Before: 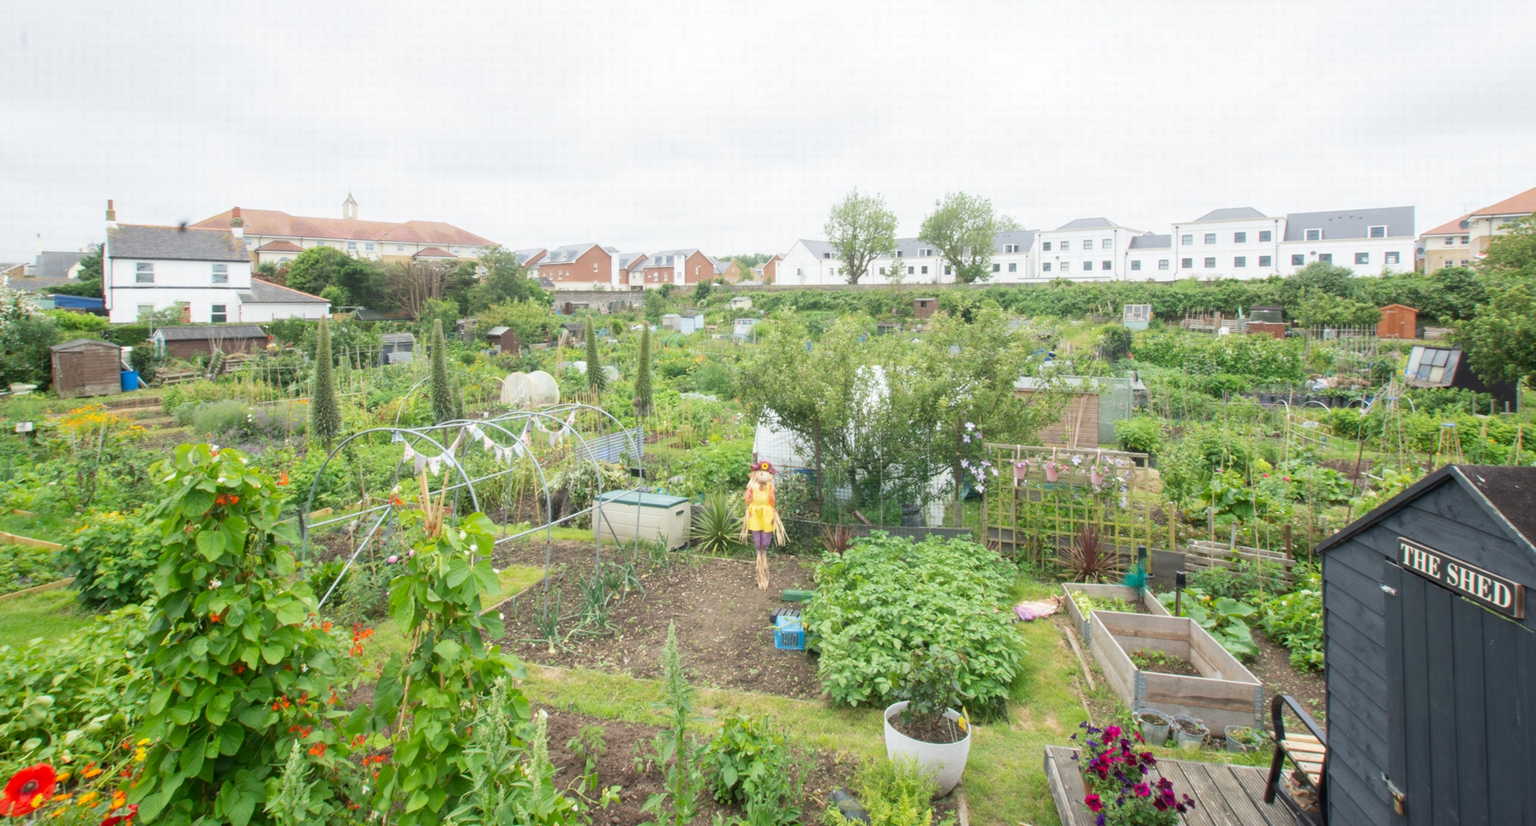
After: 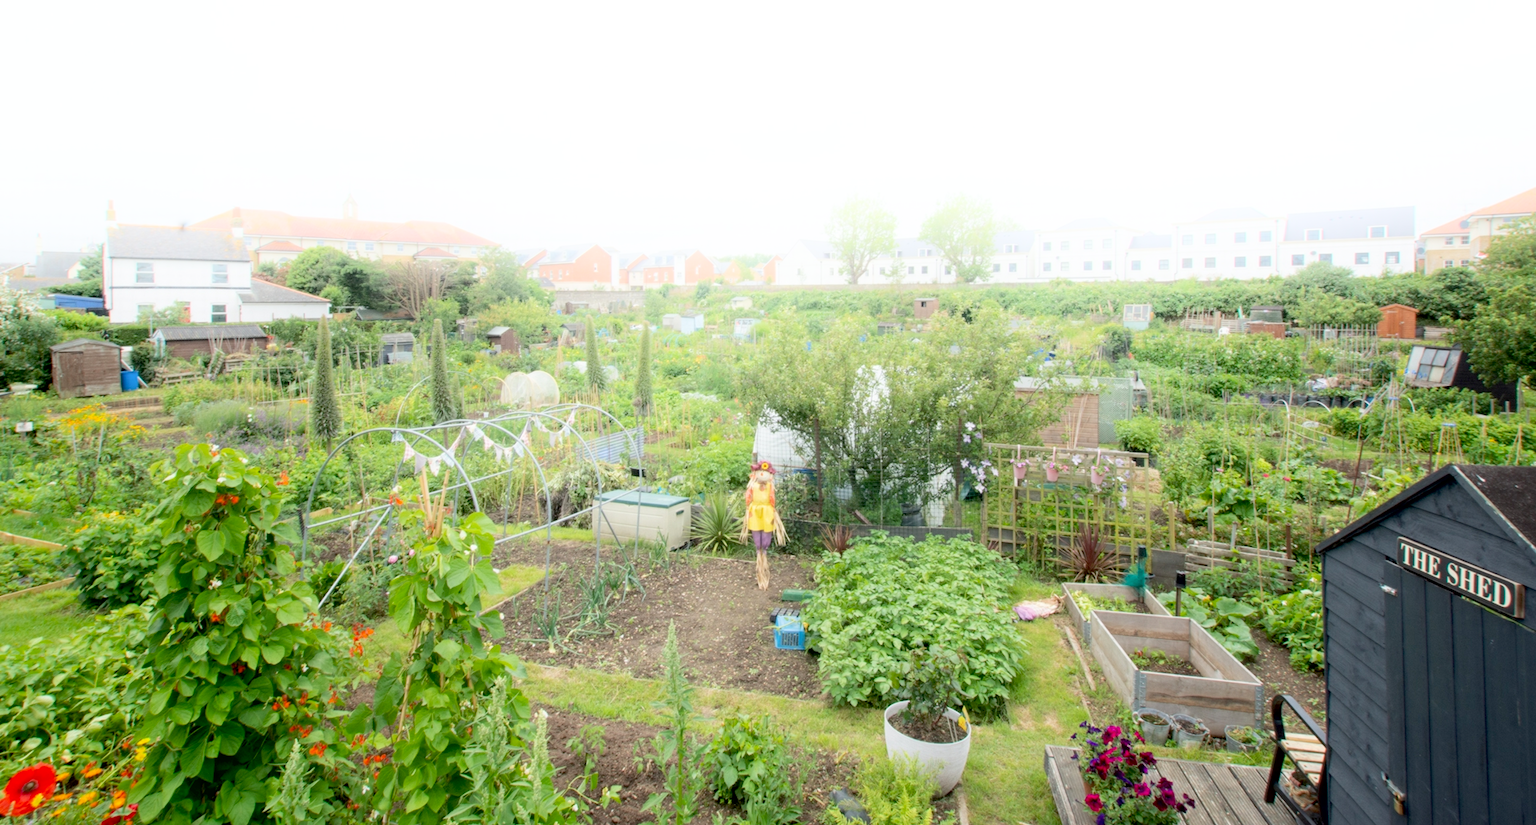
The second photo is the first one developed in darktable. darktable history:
shadows and highlights: shadows -21.33, highlights 98.52, soften with gaussian
exposure: black level correction 0.017, exposure -0.006 EV, compensate highlight preservation false
